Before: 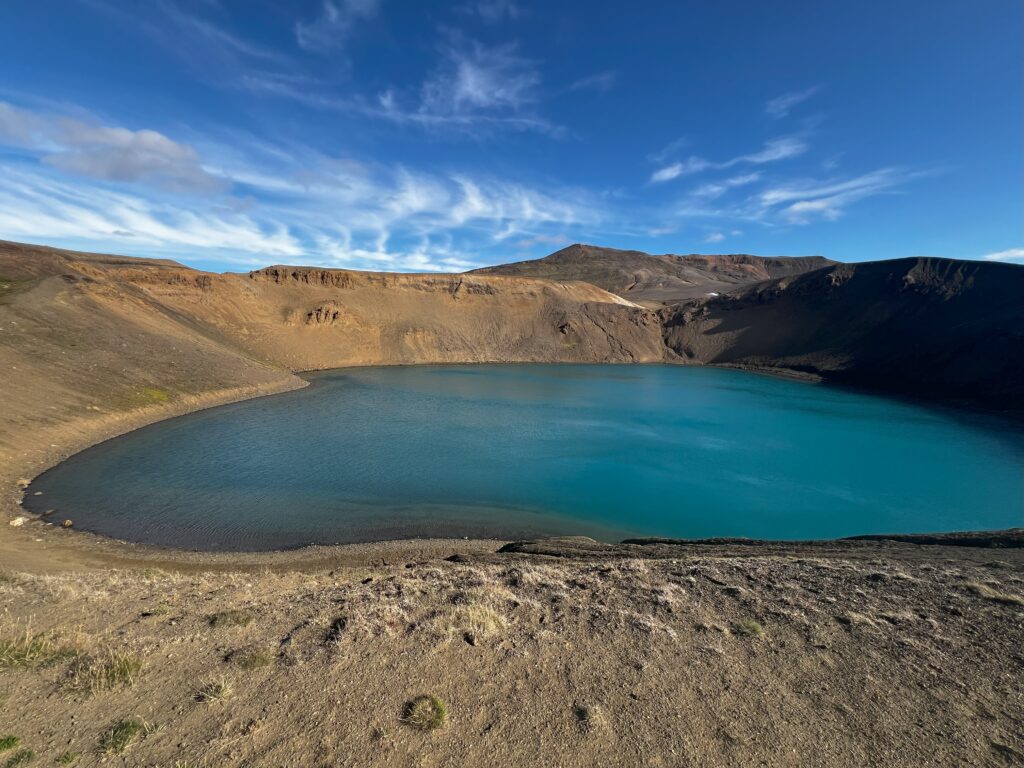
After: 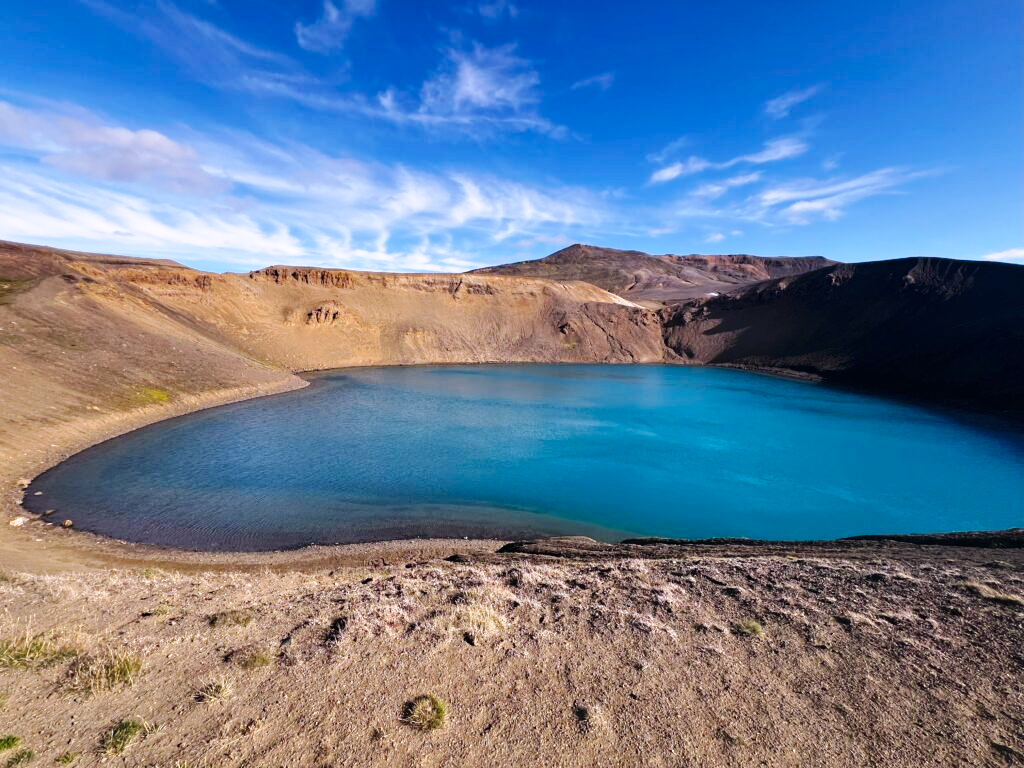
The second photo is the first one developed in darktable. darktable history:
base curve: curves: ch0 [(0, 0) (0.036, 0.025) (0.121, 0.166) (0.206, 0.329) (0.605, 0.79) (1, 1)], preserve colors none
white balance: red 1.066, blue 1.119
